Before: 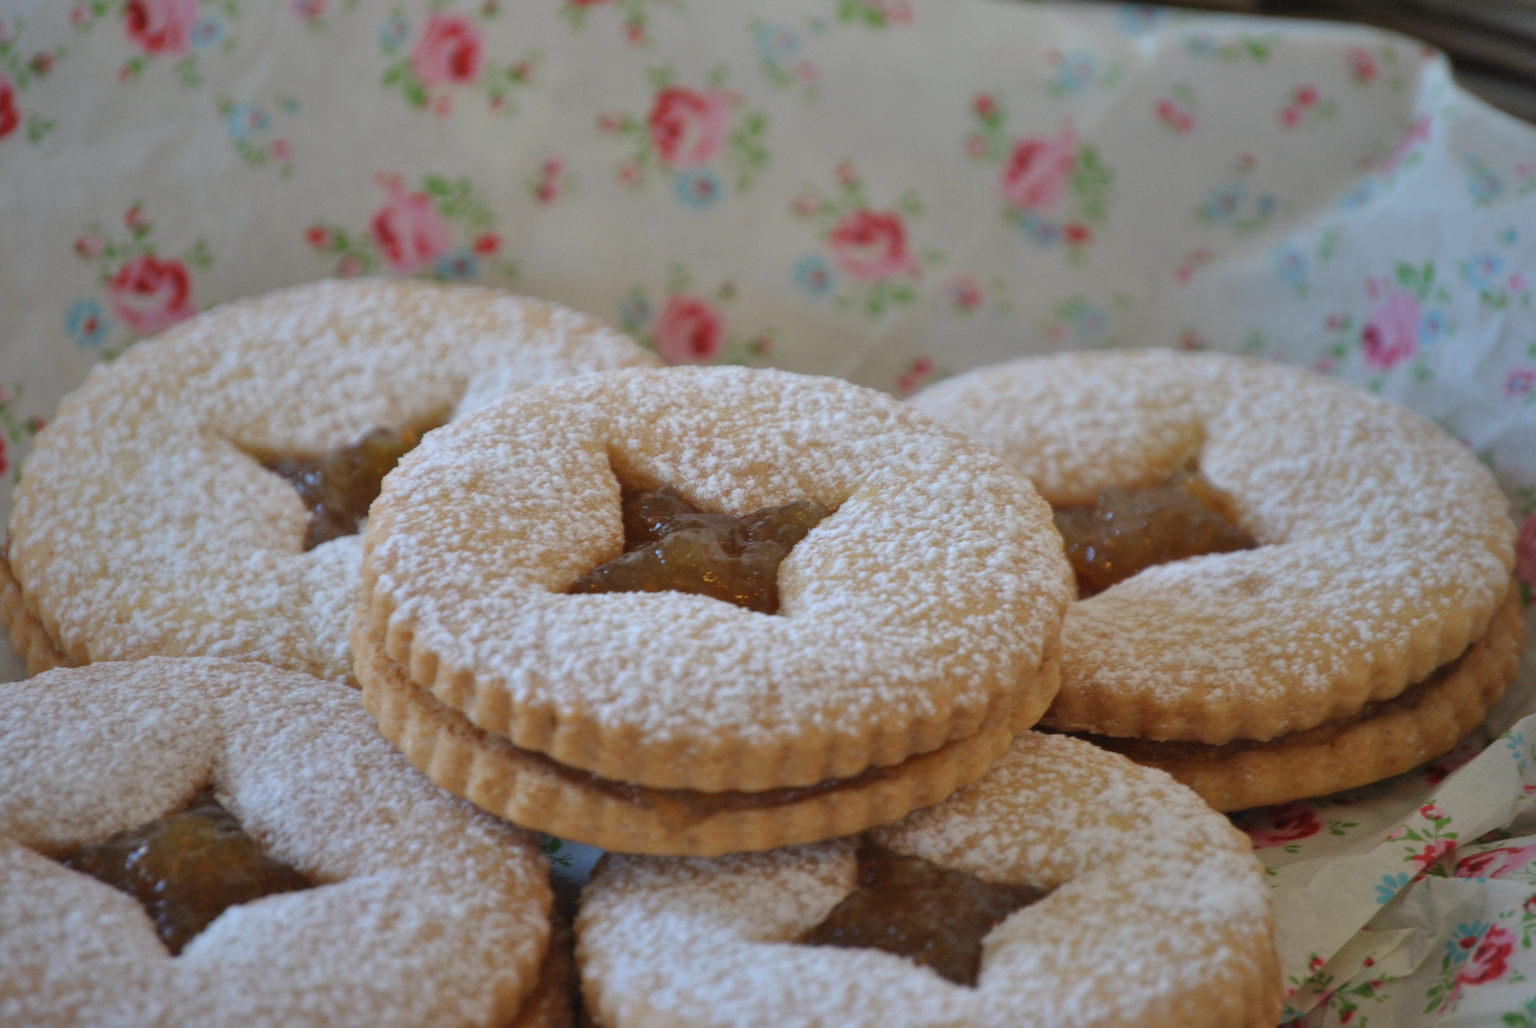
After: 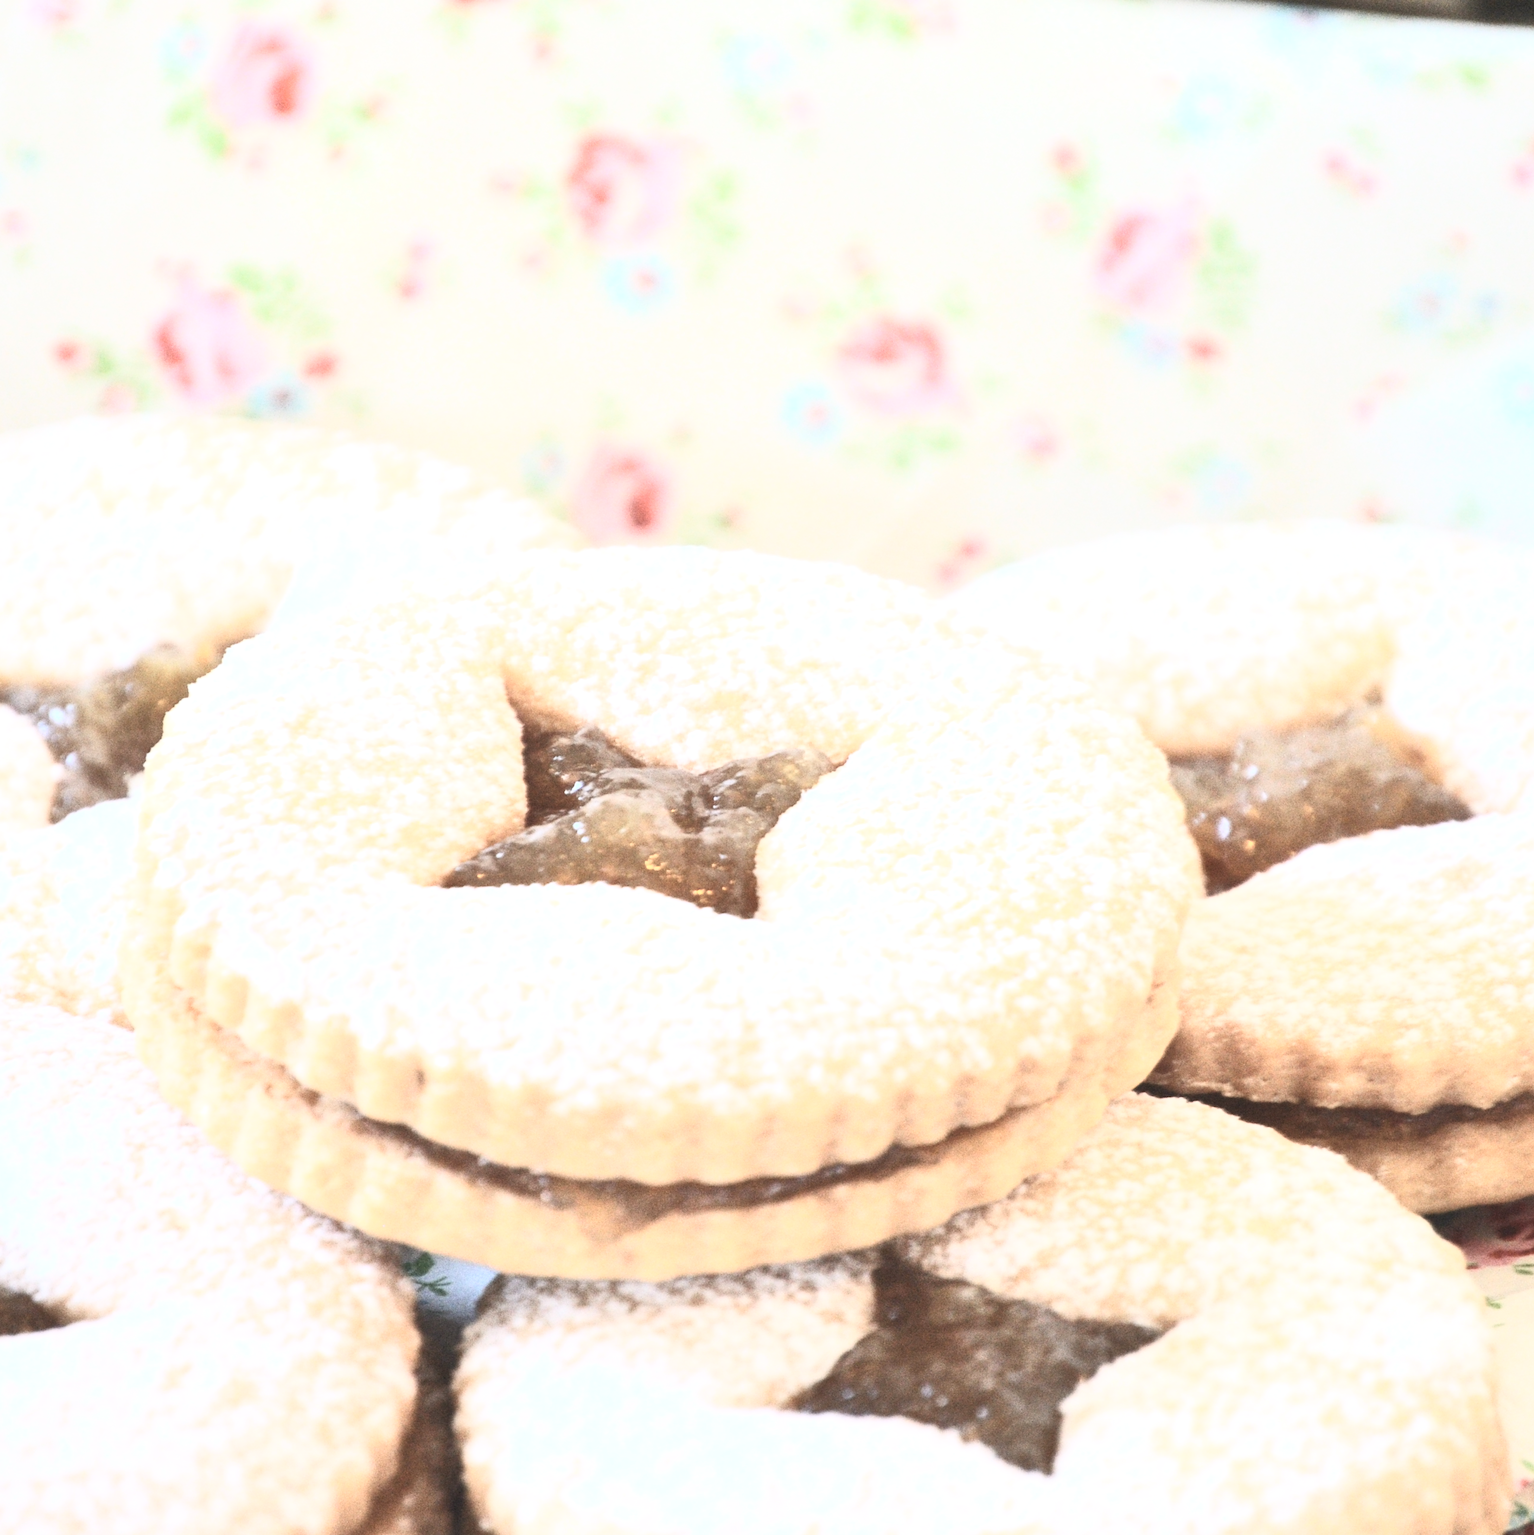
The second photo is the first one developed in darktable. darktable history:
exposure: black level correction 0, exposure 1.5 EV, compensate exposure bias true, compensate highlight preservation false
contrast brightness saturation: contrast 0.57, brightness 0.57, saturation -0.34
crop and rotate: left 17.732%, right 15.423%
